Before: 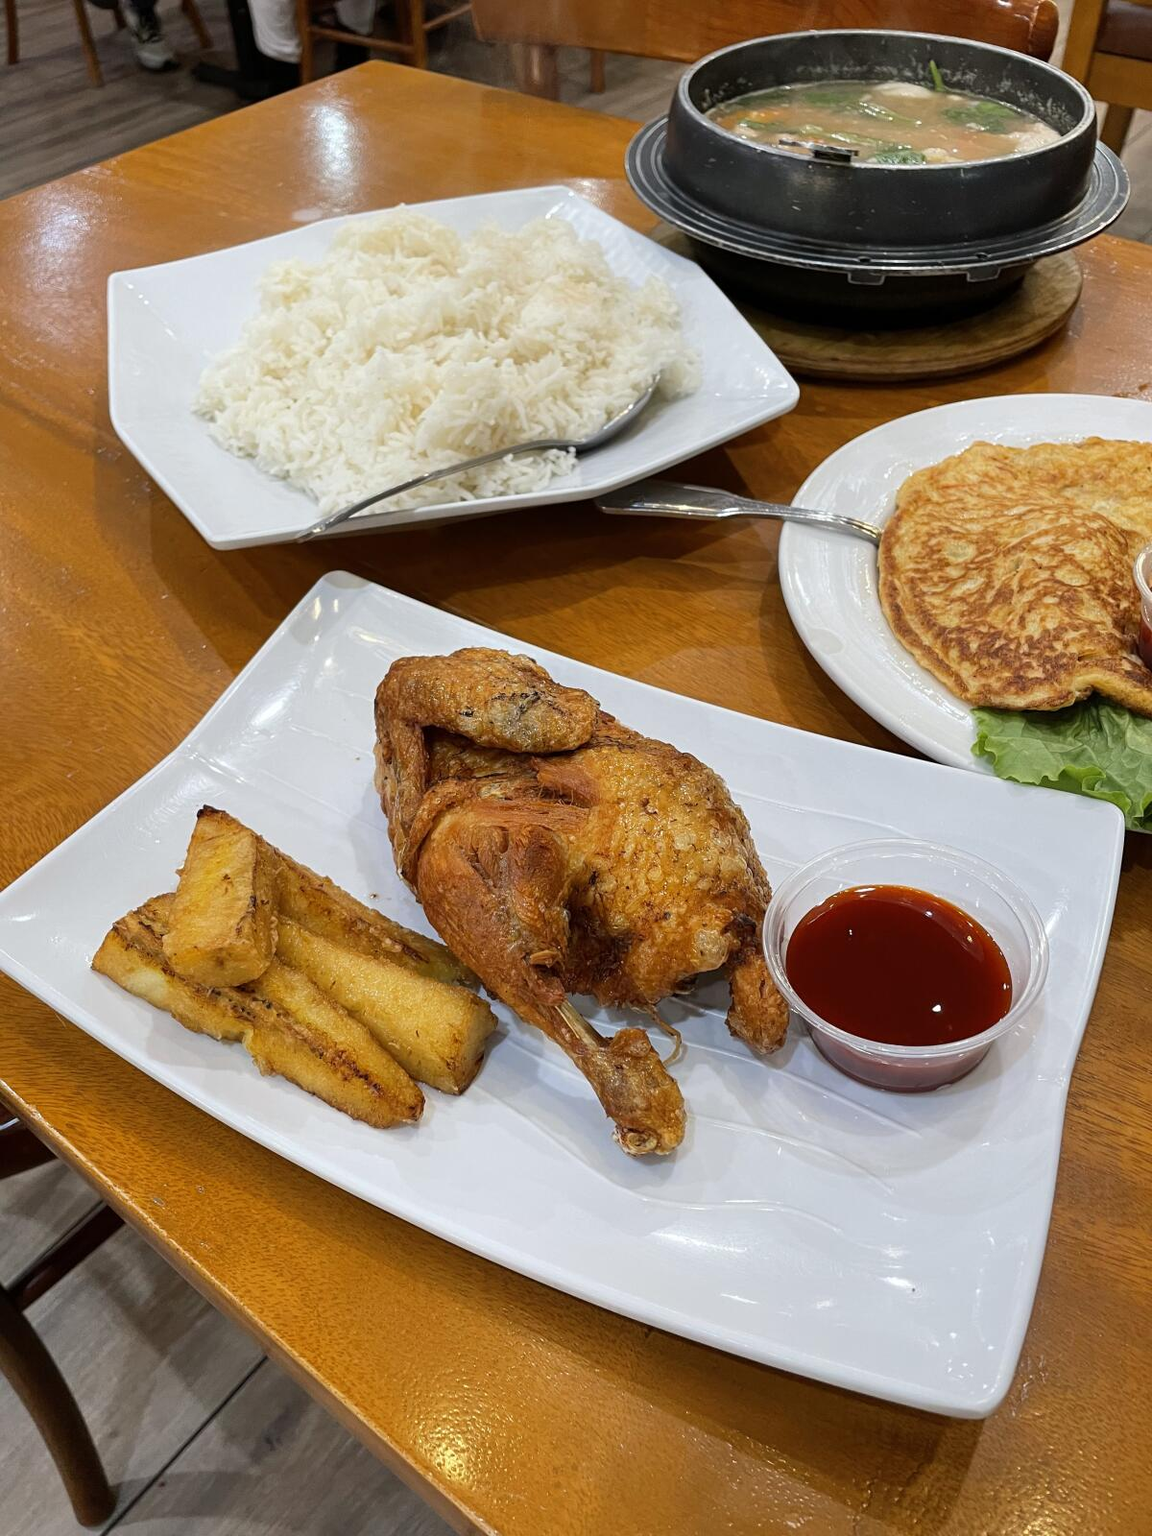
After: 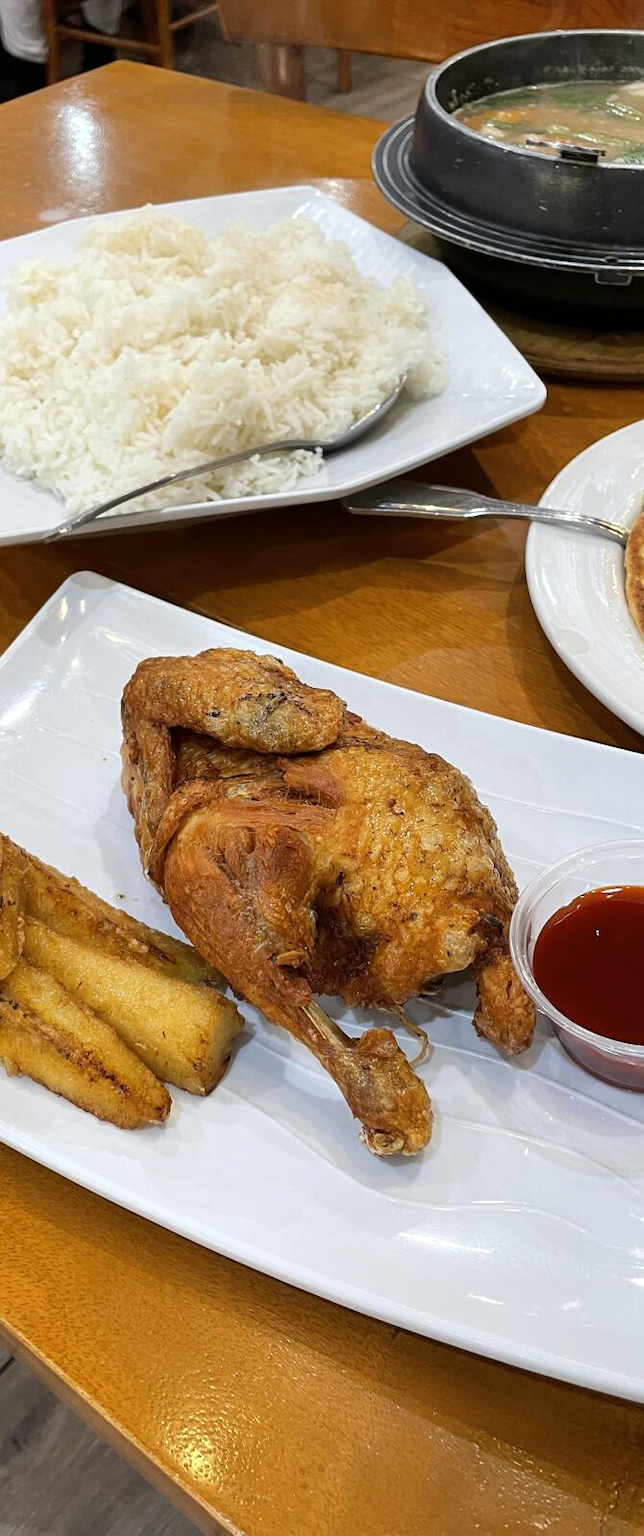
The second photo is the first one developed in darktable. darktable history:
crop: left 22.027%, right 22.01%, bottom 0.015%
exposure: exposure 0.151 EV, compensate highlight preservation false
